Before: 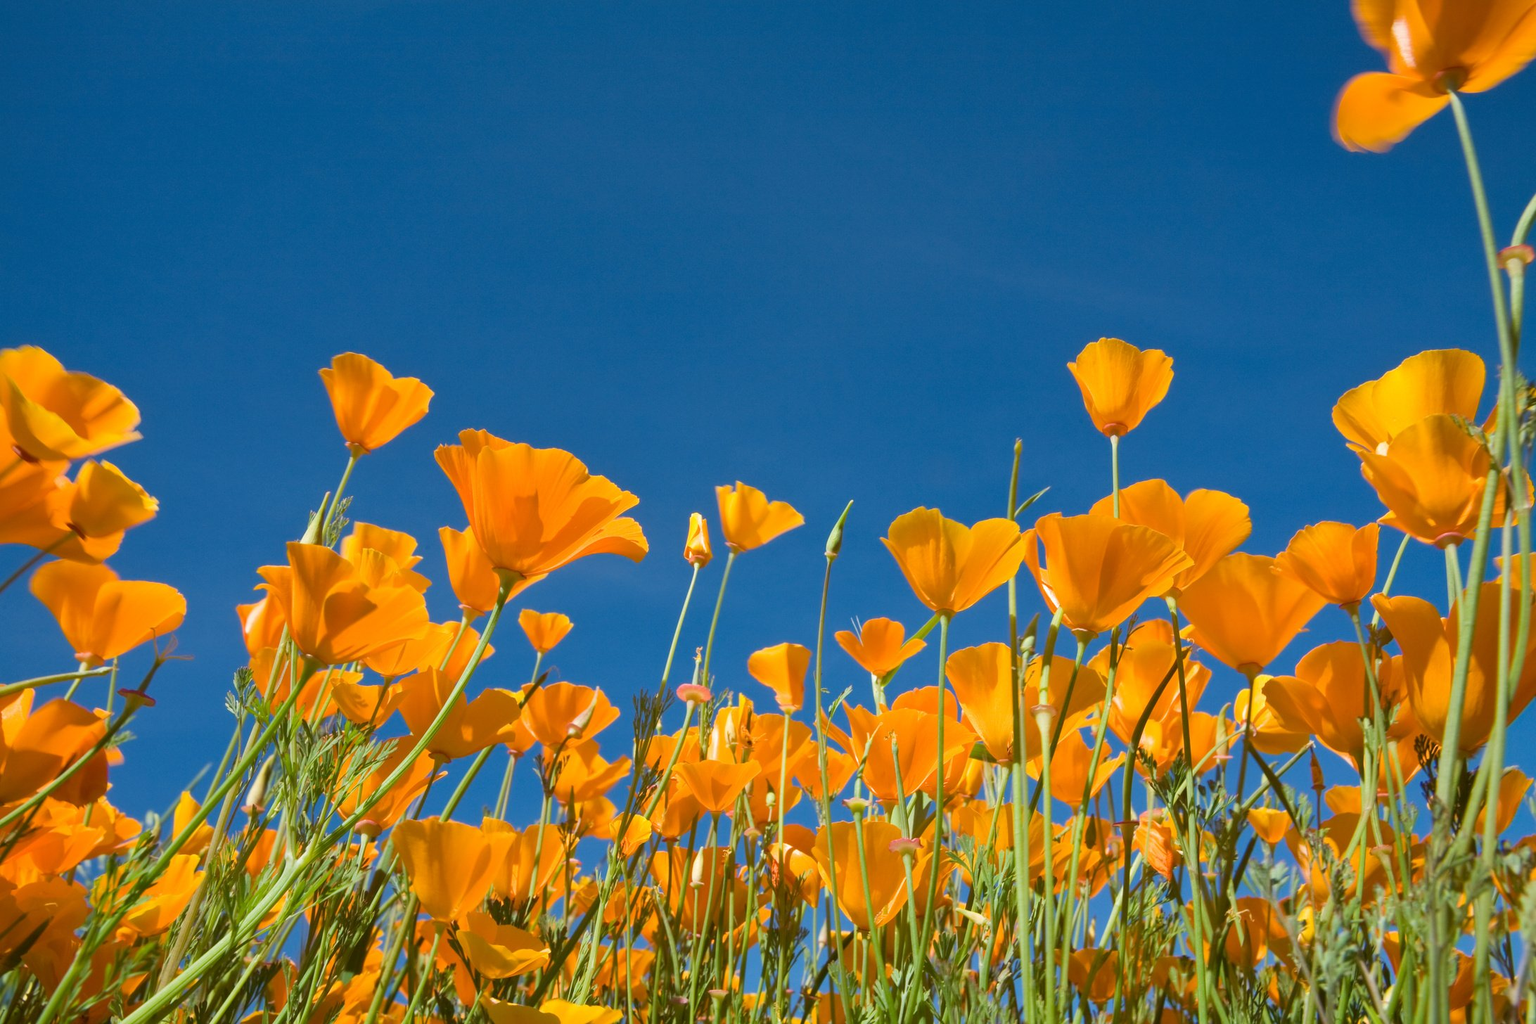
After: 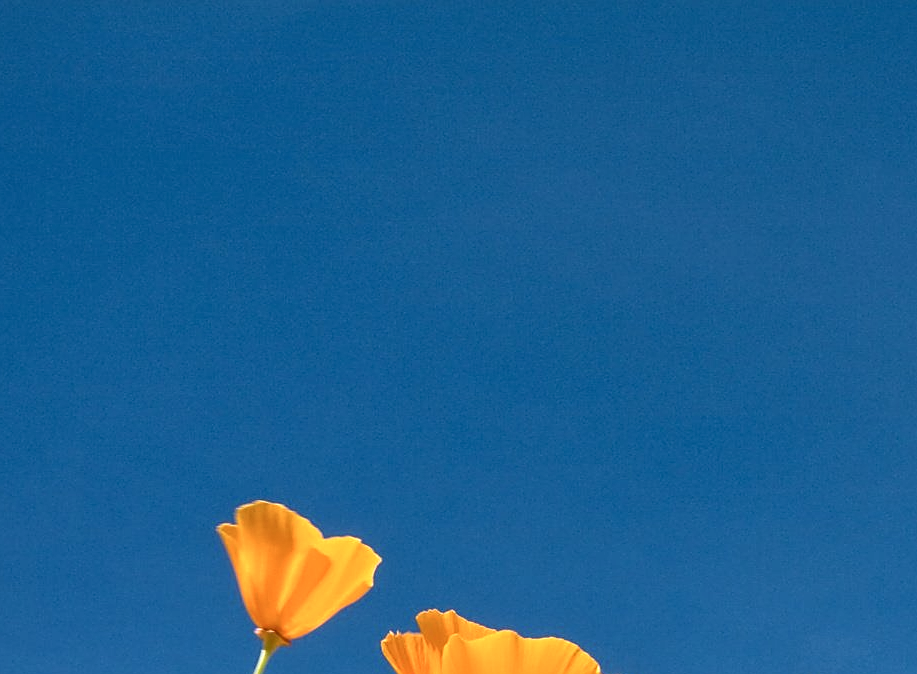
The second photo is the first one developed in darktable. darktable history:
local contrast: highlights 60%, shadows 60%, detail 160%
sharpen: on, module defaults
shadows and highlights: shadows 12, white point adjustment 1.2, soften with gaussian
crop and rotate: left 10.817%, top 0.062%, right 47.194%, bottom 53.626%
exposure: exposure 0.02 EV, compensate highlight preservation false
